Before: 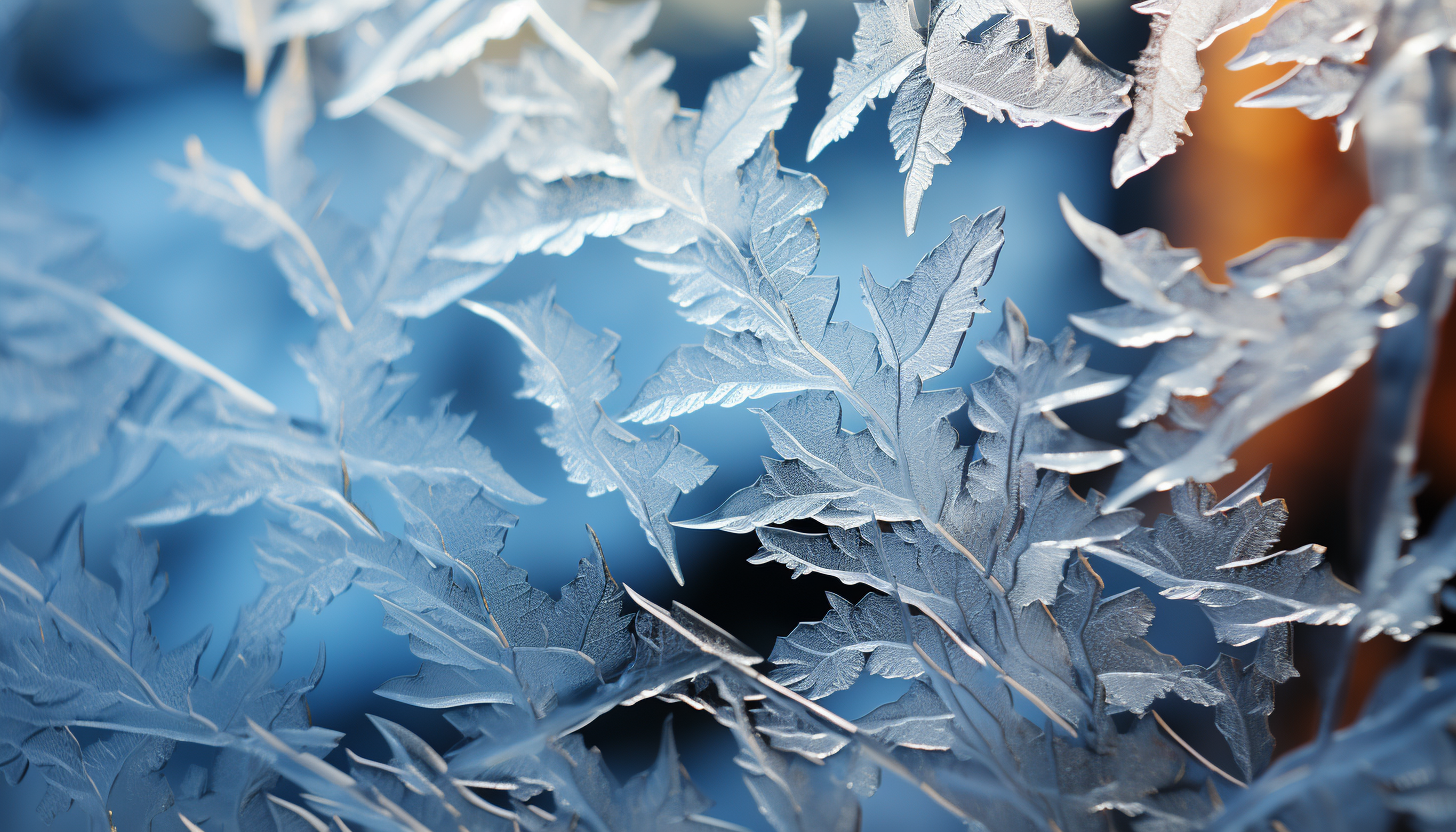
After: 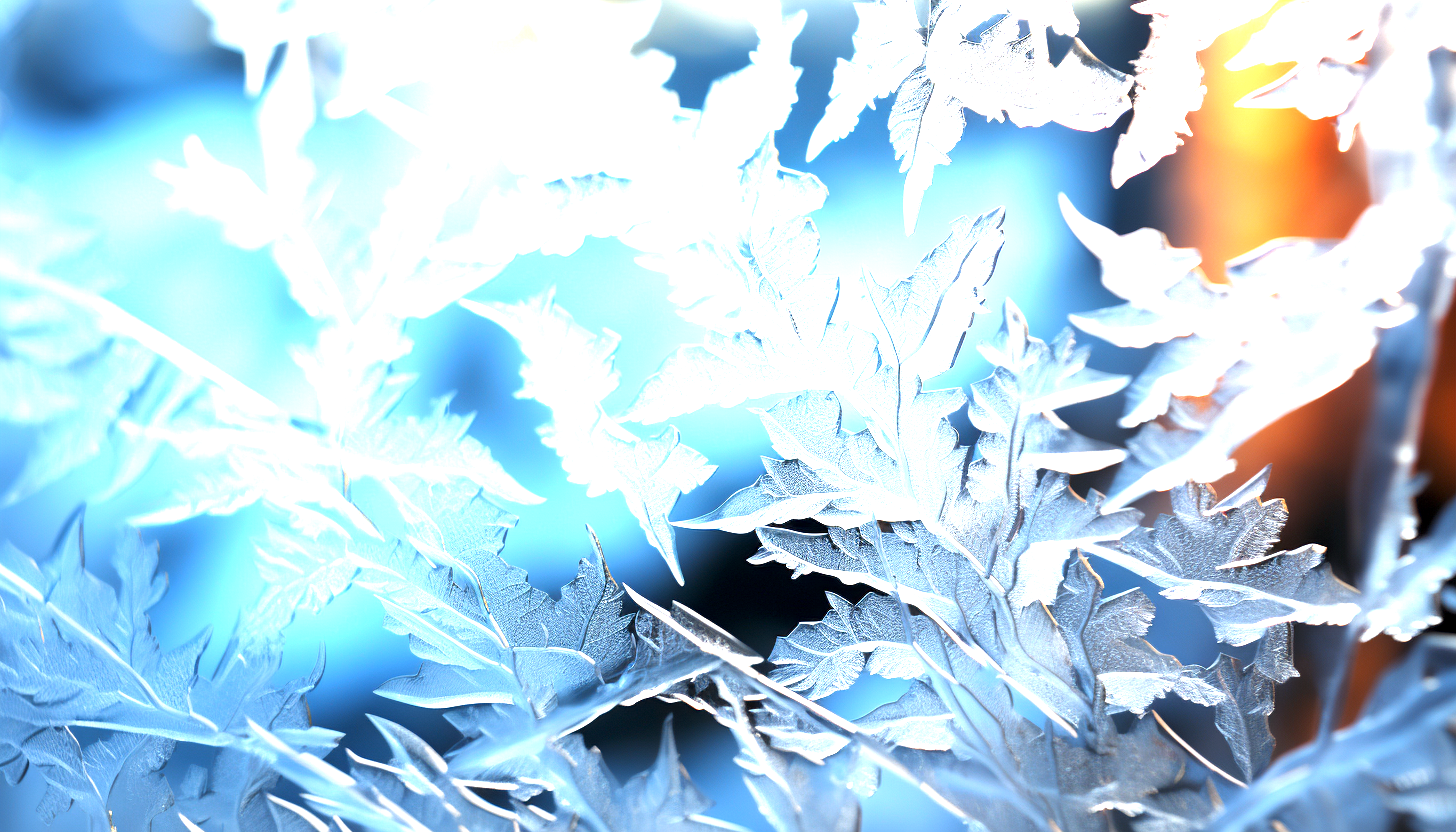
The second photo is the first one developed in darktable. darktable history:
exposure: black level correction 0.001, exposure 1.858 EV, compensate highlight preservation false
